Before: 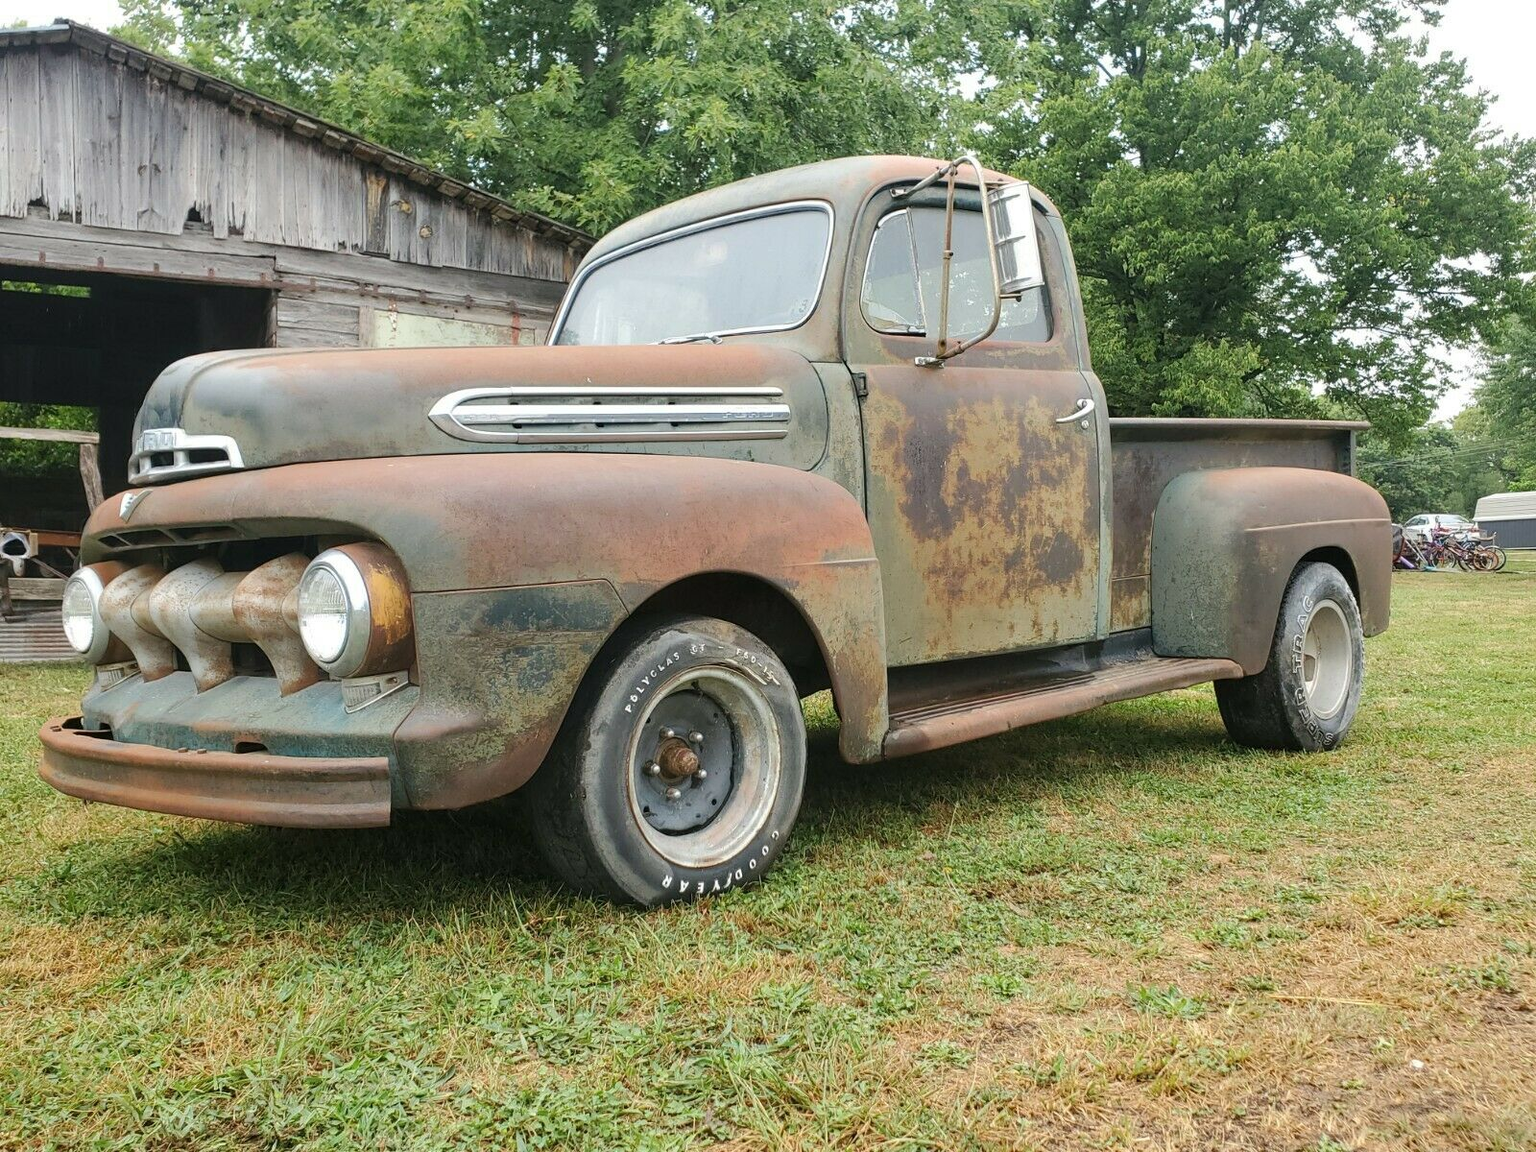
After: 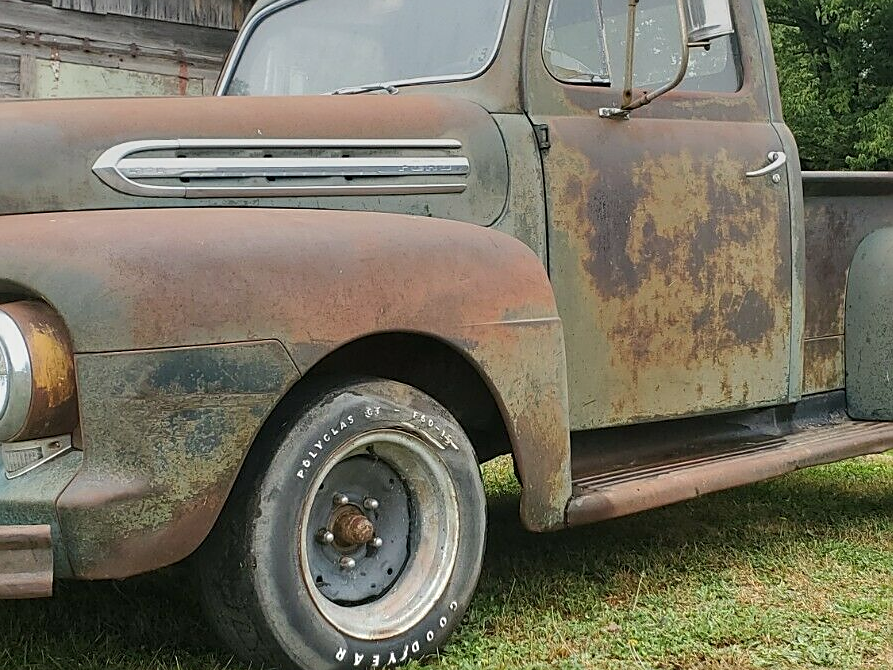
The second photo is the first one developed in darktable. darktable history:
crop and rotate: left 22.13%, top 22.054%, right 22.026%, bottom 22.102%
graduated density: on, module defaults
sharpen: on, module defaults
